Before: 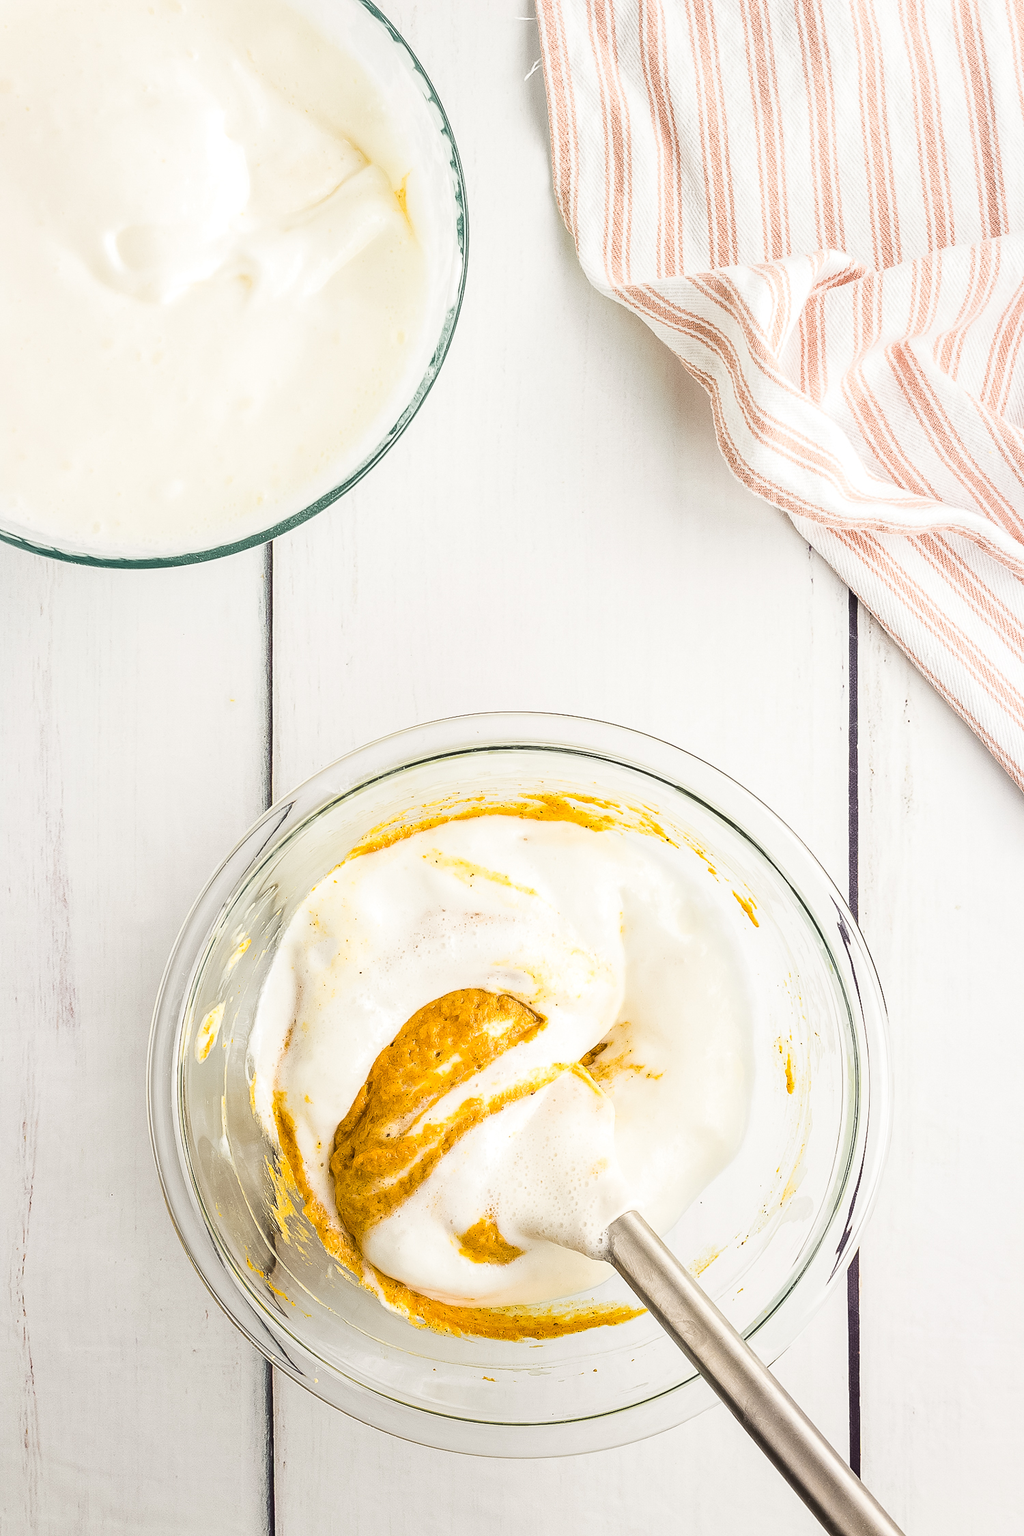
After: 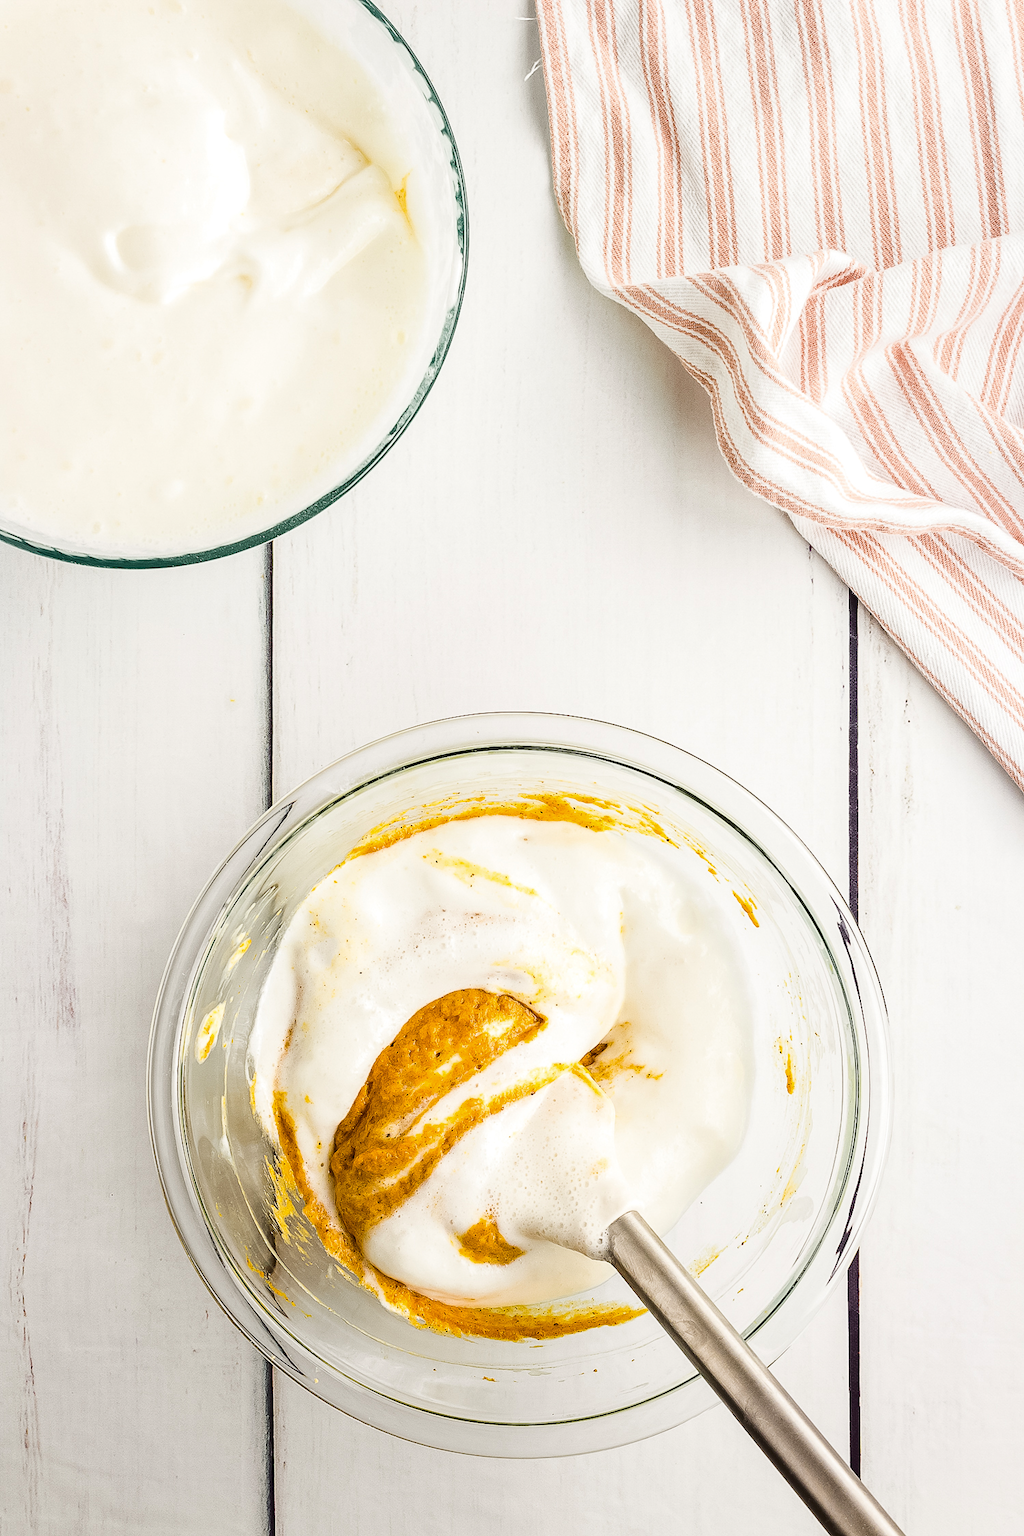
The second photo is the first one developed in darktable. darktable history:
contrast brightness saturation: contrast 0.07, brightness -0.152, saturation 0.108
